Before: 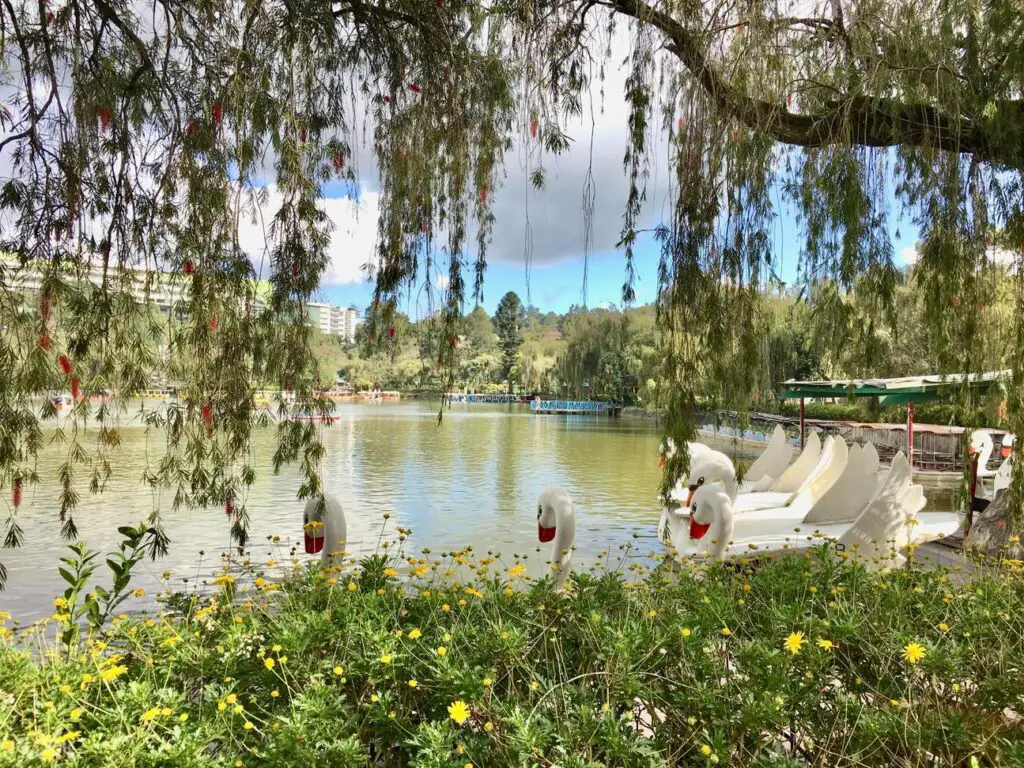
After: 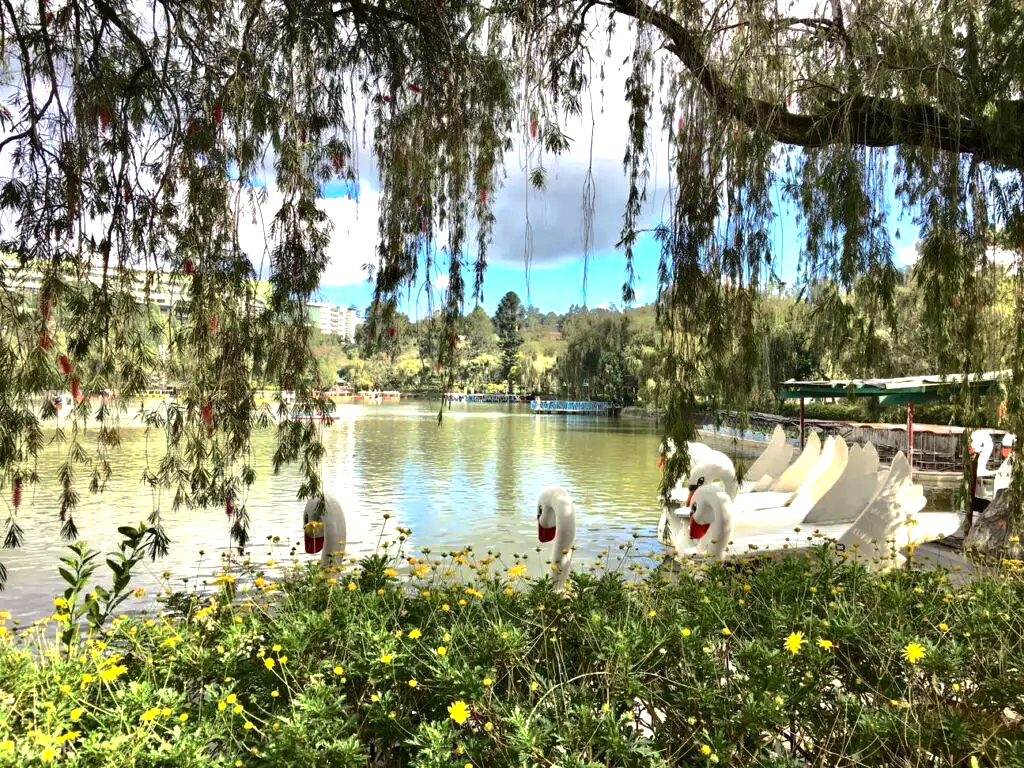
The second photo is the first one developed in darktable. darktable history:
tone curve: curves: ch0 [(0, 0) (0.568, 0.517) (0.8, 0.717) (1, 1)], preserve colors none
tone equalizer: -8 EV -0.718 EV, -7 EV -0.668 EV, -6 EV -0.565 EV, -5 EV -0.421 EV, -3 EV 0.396 EV, -2 EV 0.6 EV, -1 EV 0.687 EV, +0 EV 0.78 EV, edges refinement/feathering 500, mask exposure compensation -1.57 EV, preserve details no
